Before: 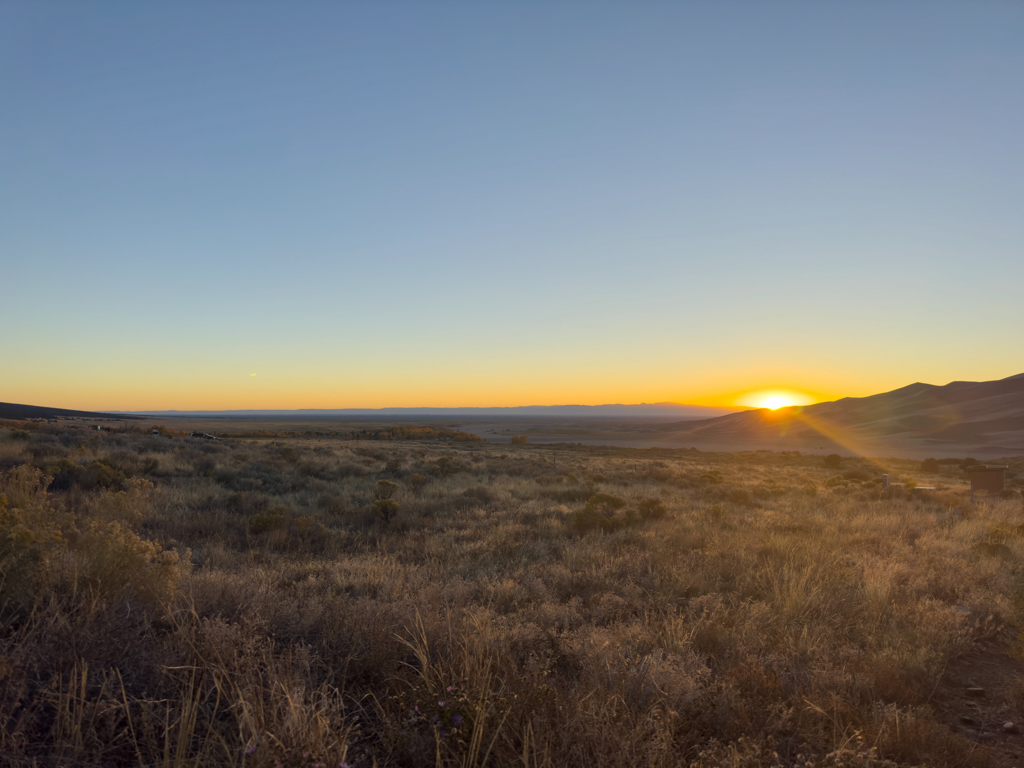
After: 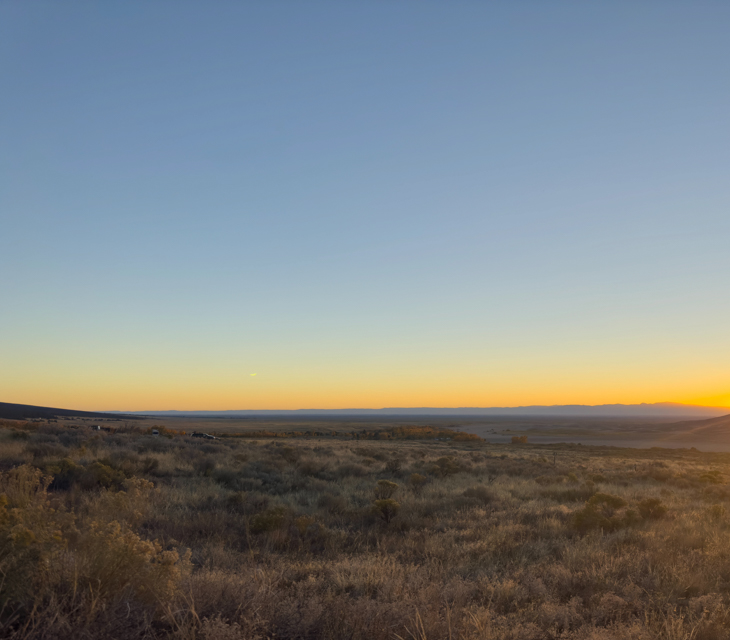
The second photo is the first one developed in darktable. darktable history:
crop: right 28.647%, bottom 16.639%
